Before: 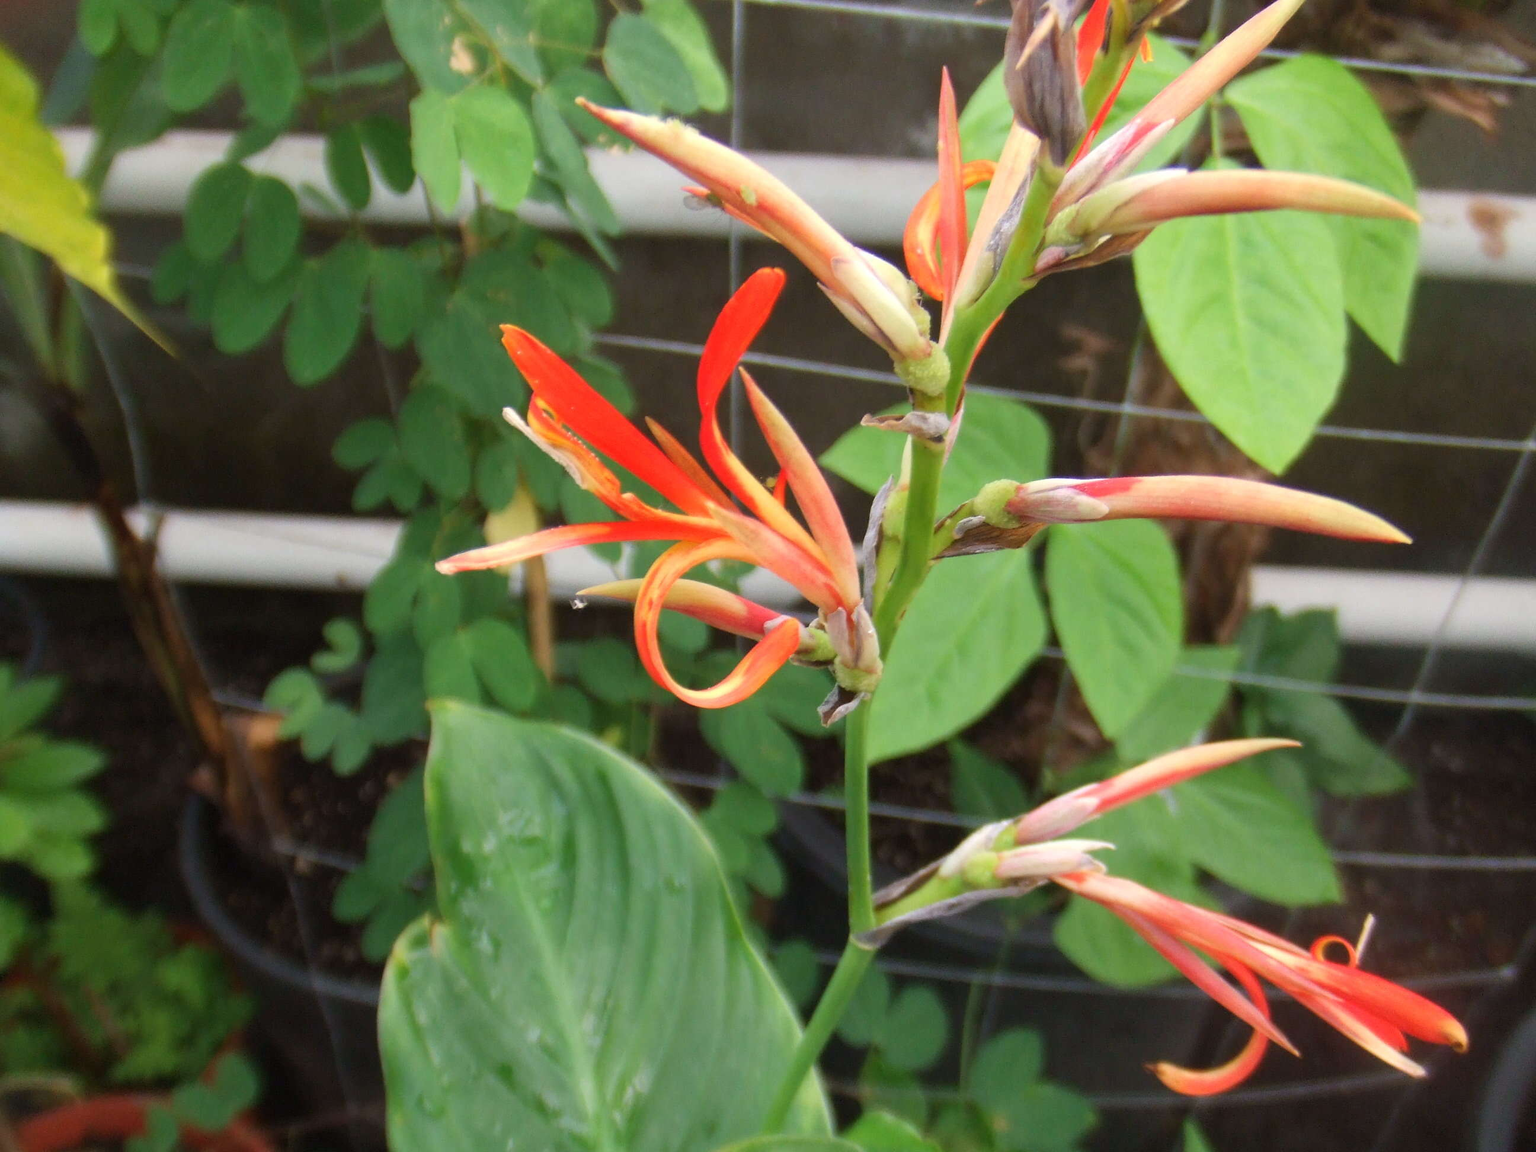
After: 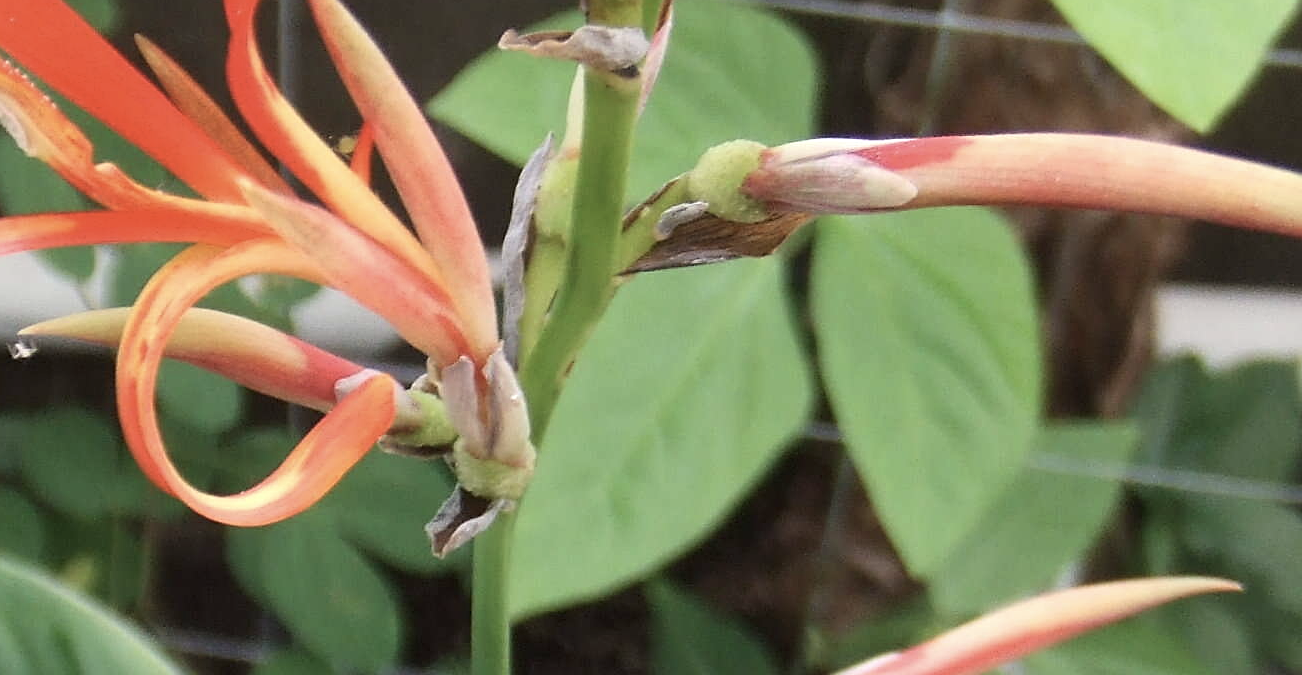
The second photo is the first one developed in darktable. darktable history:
sharpen: on, module defaults
crop: left 36.826%, top 34.456%, right 12.912%, bottom 30.797%
contrast brightness saturation: contrast 0.105, saturation -0.285
